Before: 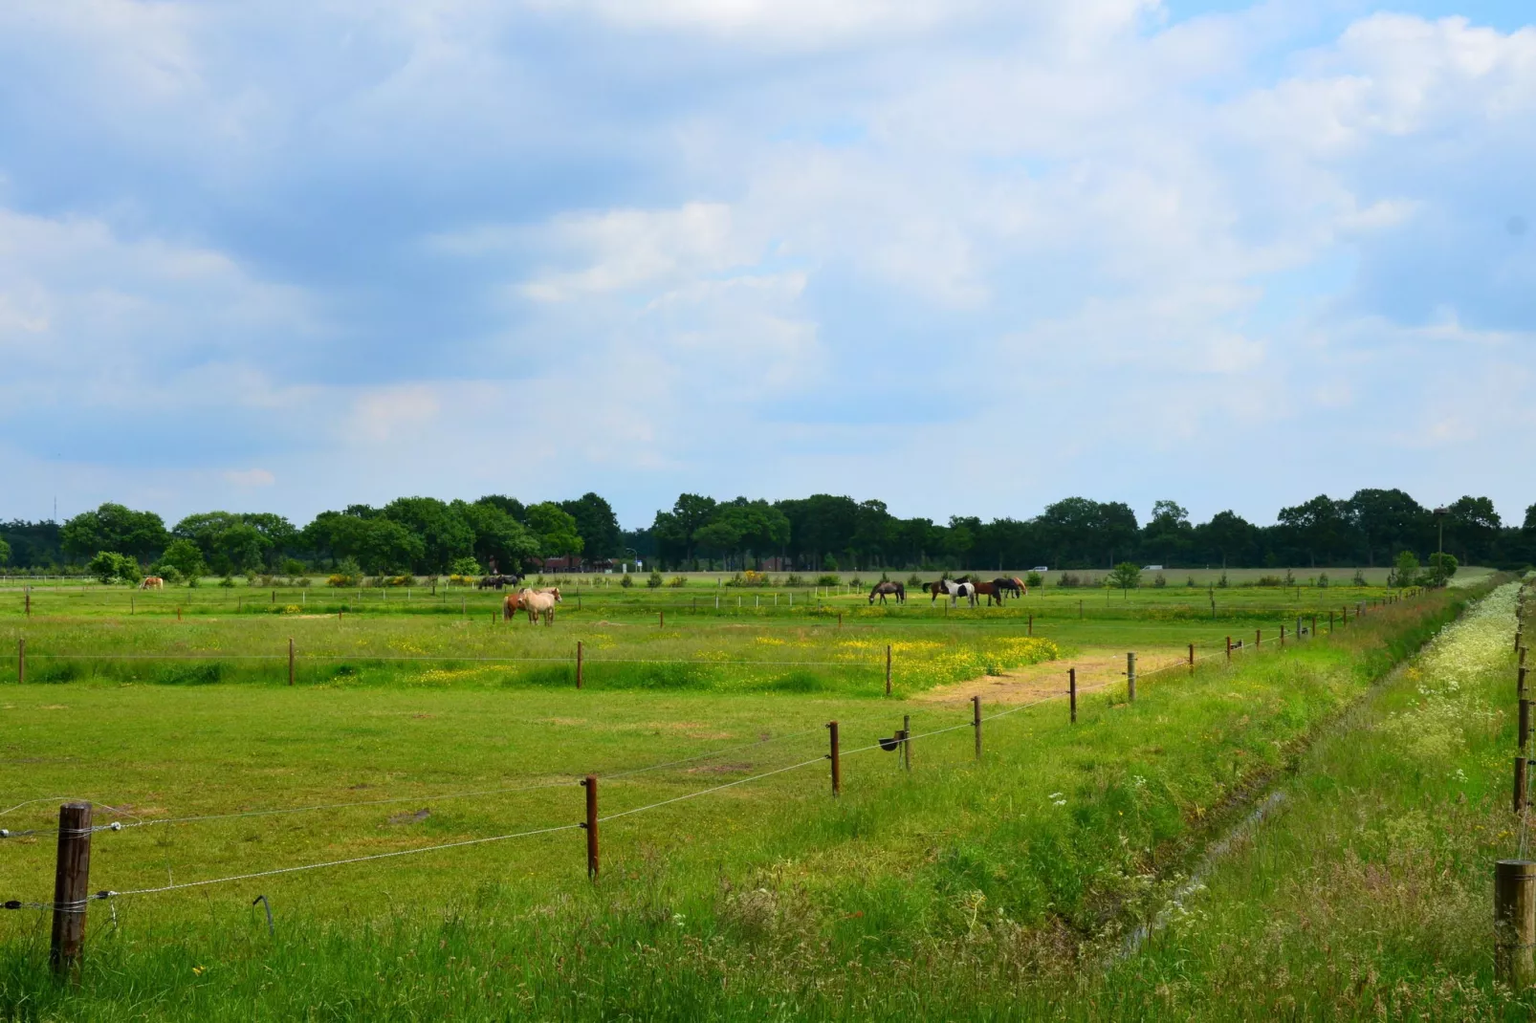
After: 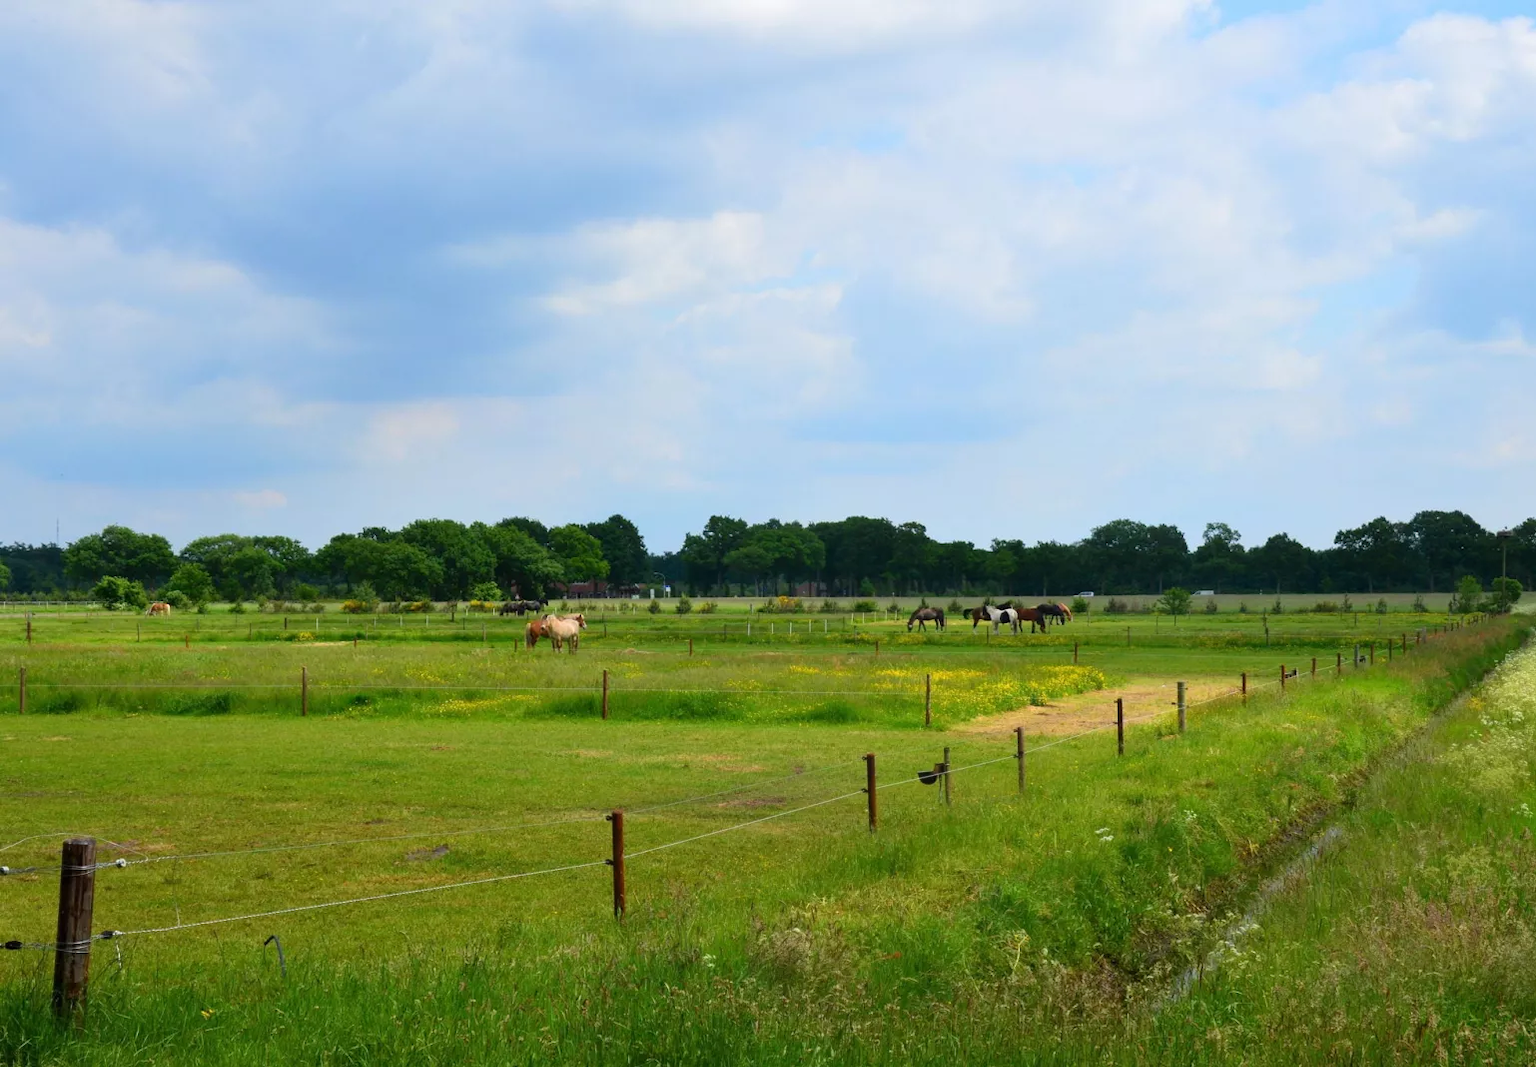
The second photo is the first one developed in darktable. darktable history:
crop: right 4.219%, bottom 0.029%
